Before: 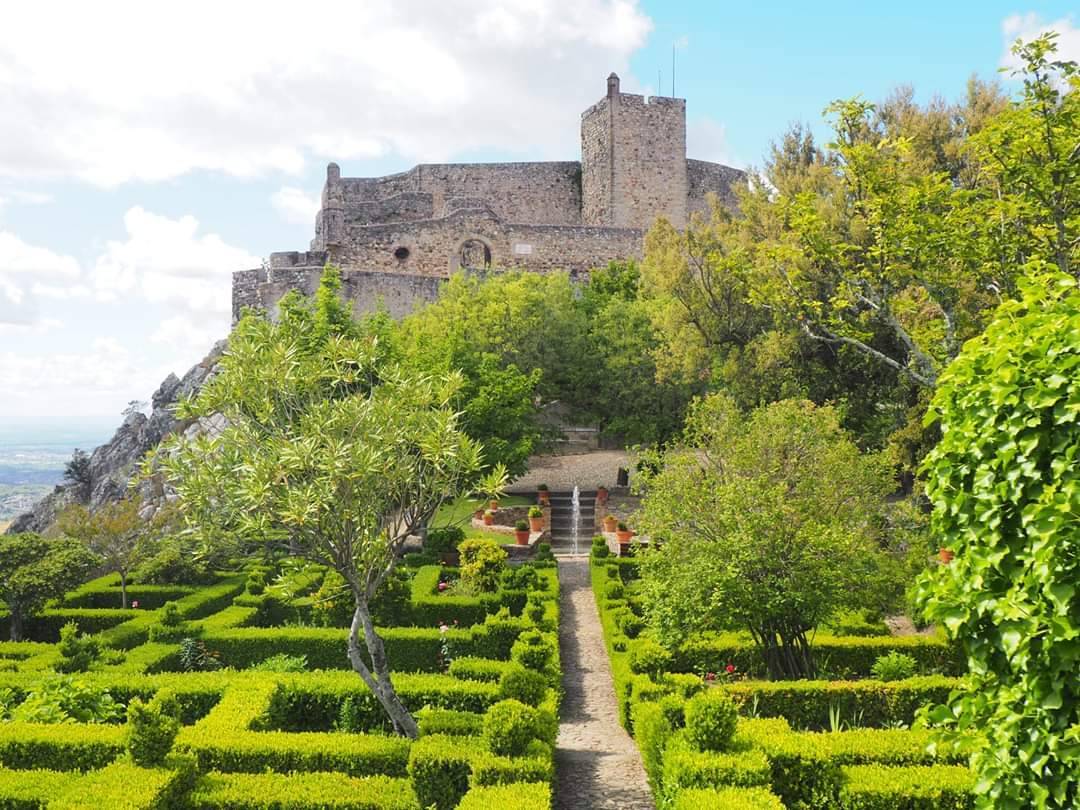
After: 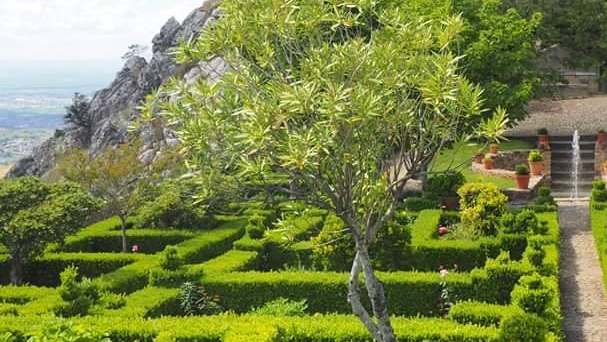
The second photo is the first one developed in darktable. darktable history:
crop: top 44.014%, right 43.726%, bottom 12.847%
